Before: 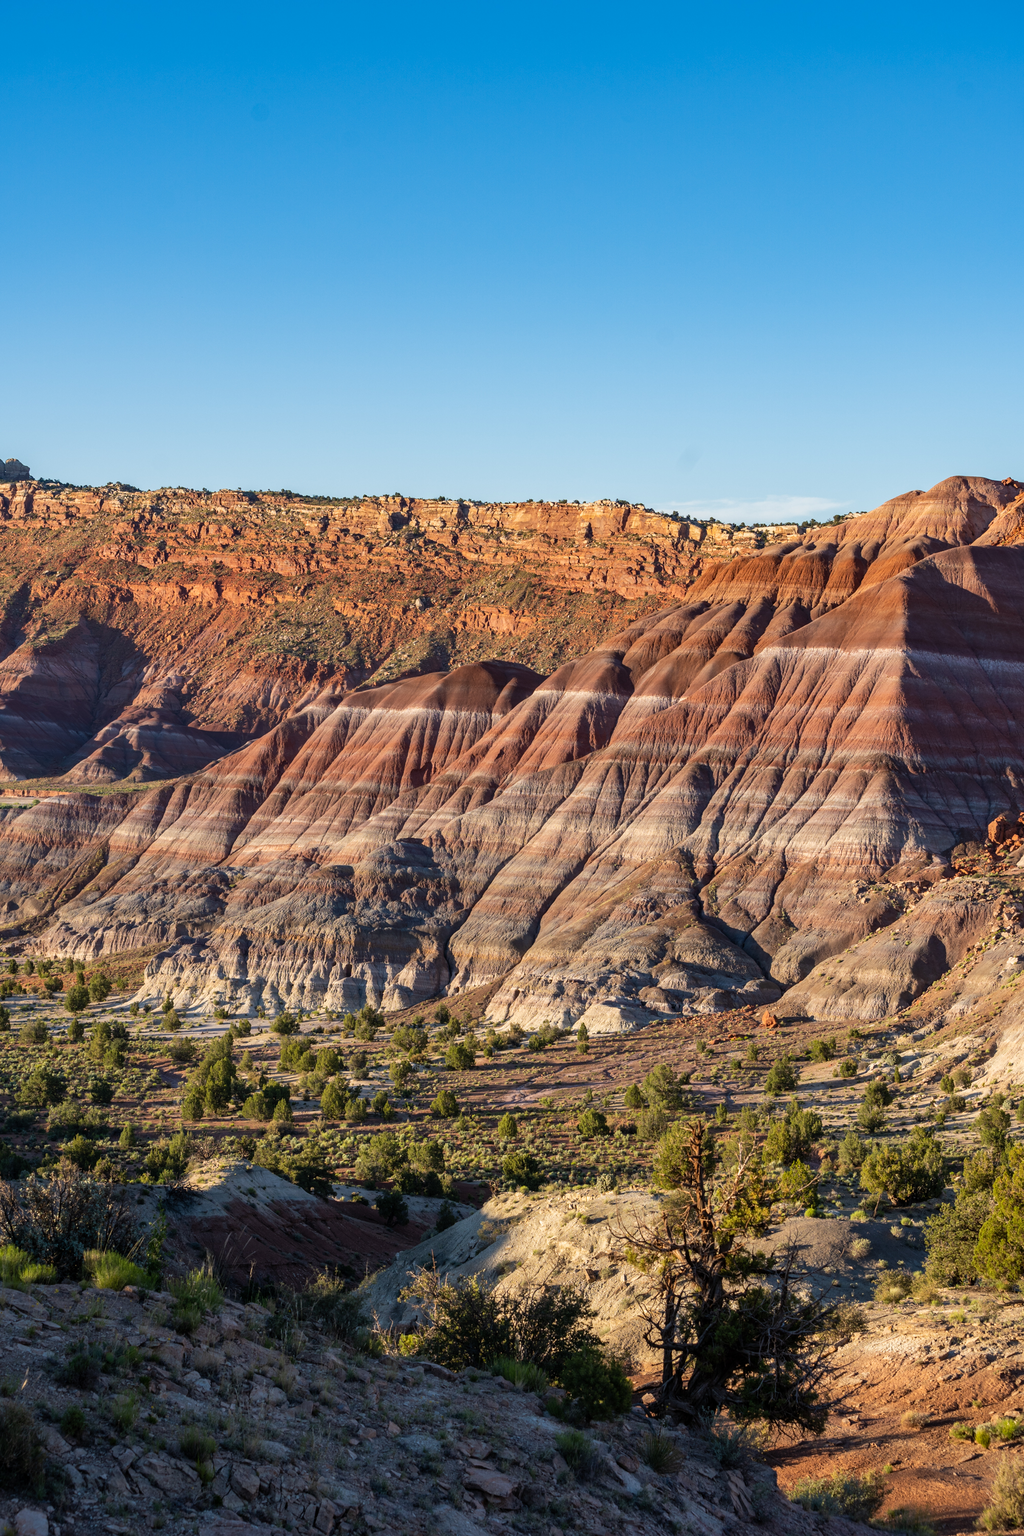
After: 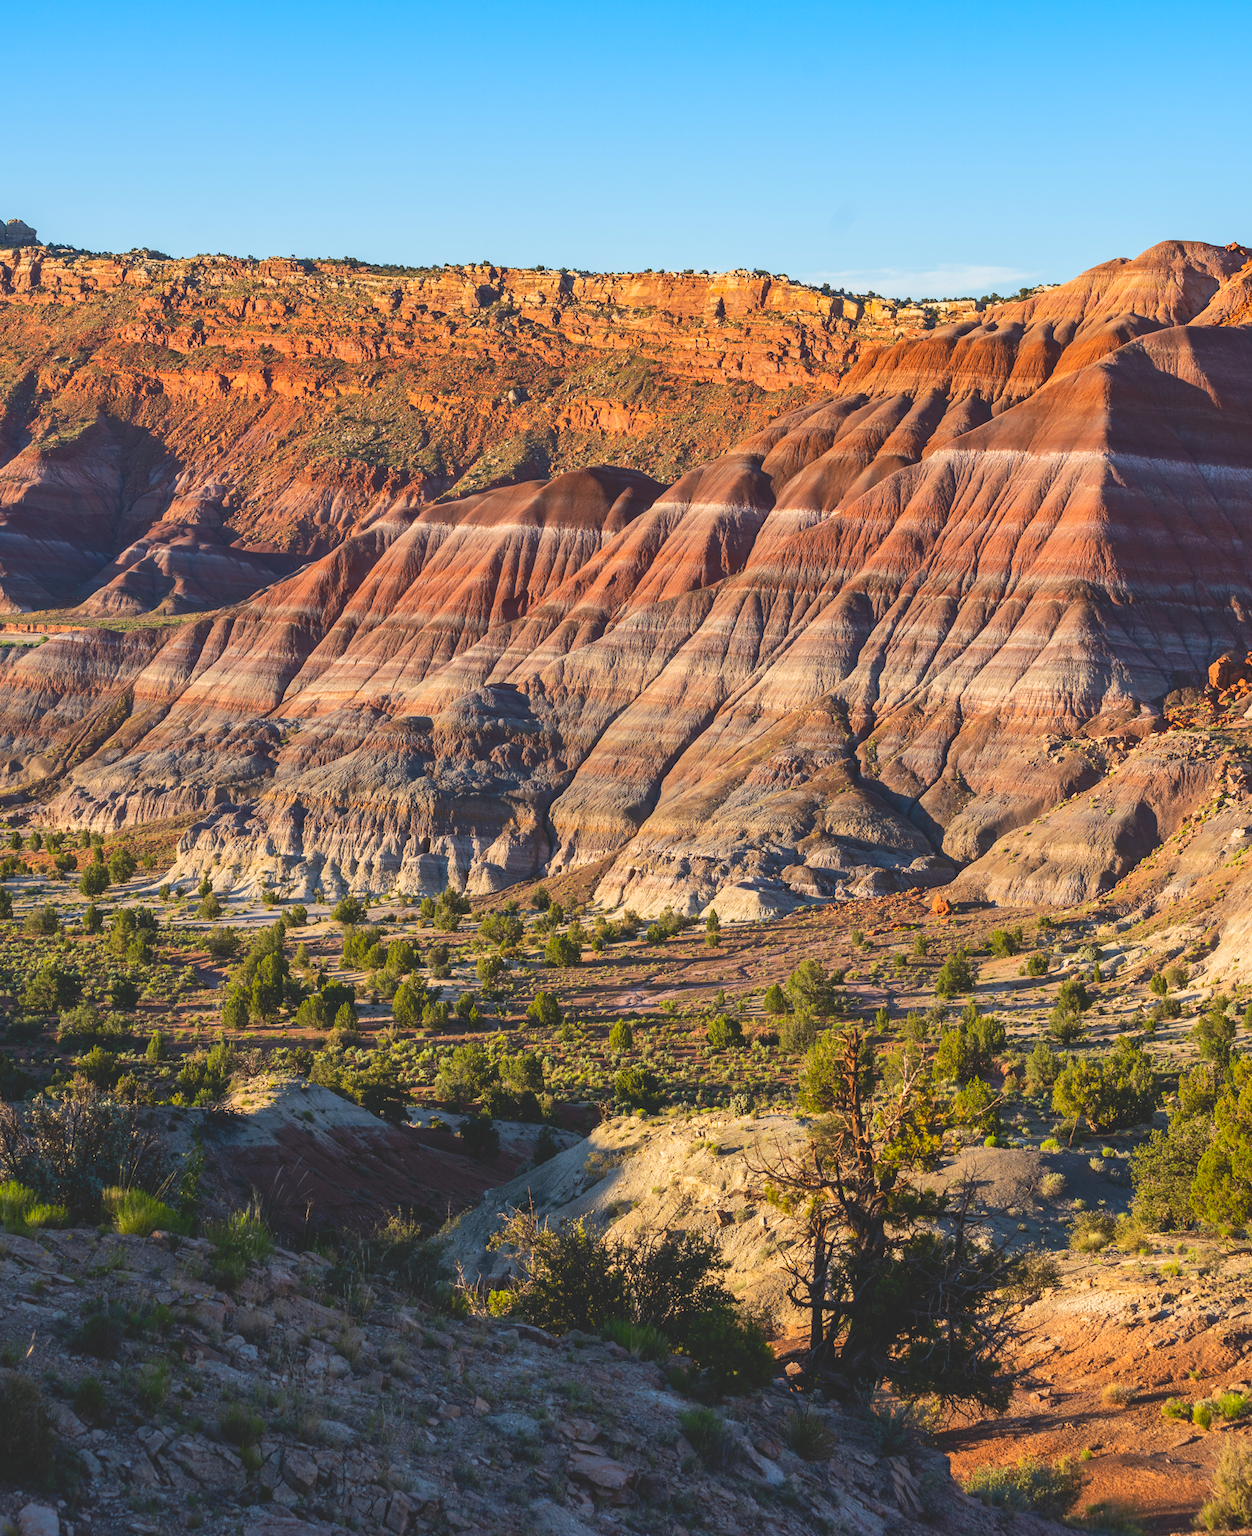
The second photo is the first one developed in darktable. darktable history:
color correction: highlights b* 0.044, saturation 1.14
crop and rotate: top 18.213%
contrast brightness saturation: contrast -0.297
tone equalizer: -8 EV -0.713 EV, -7 EV -0.698 EV, -6 EV -0.611 EV, -5 EV -0.363 EV, -3 EV 0.369 EV, -2 EV 0.6 EV, -1 EV 0.675 EV, +0 EV 0.726 EV, edges refinement/feathering 500, mask exposure compensation -1.57 EV, preserve details no
